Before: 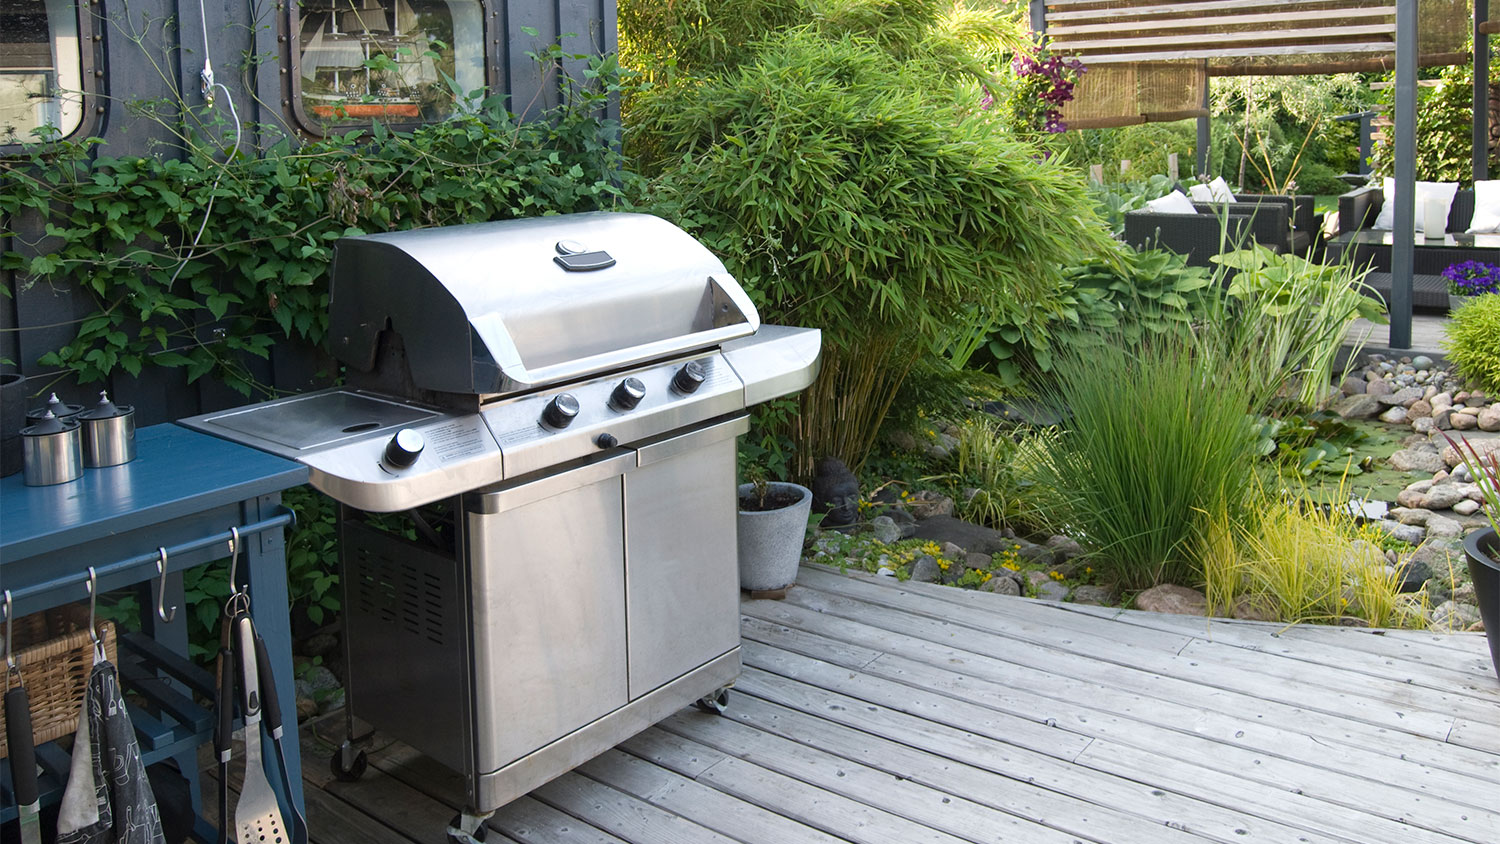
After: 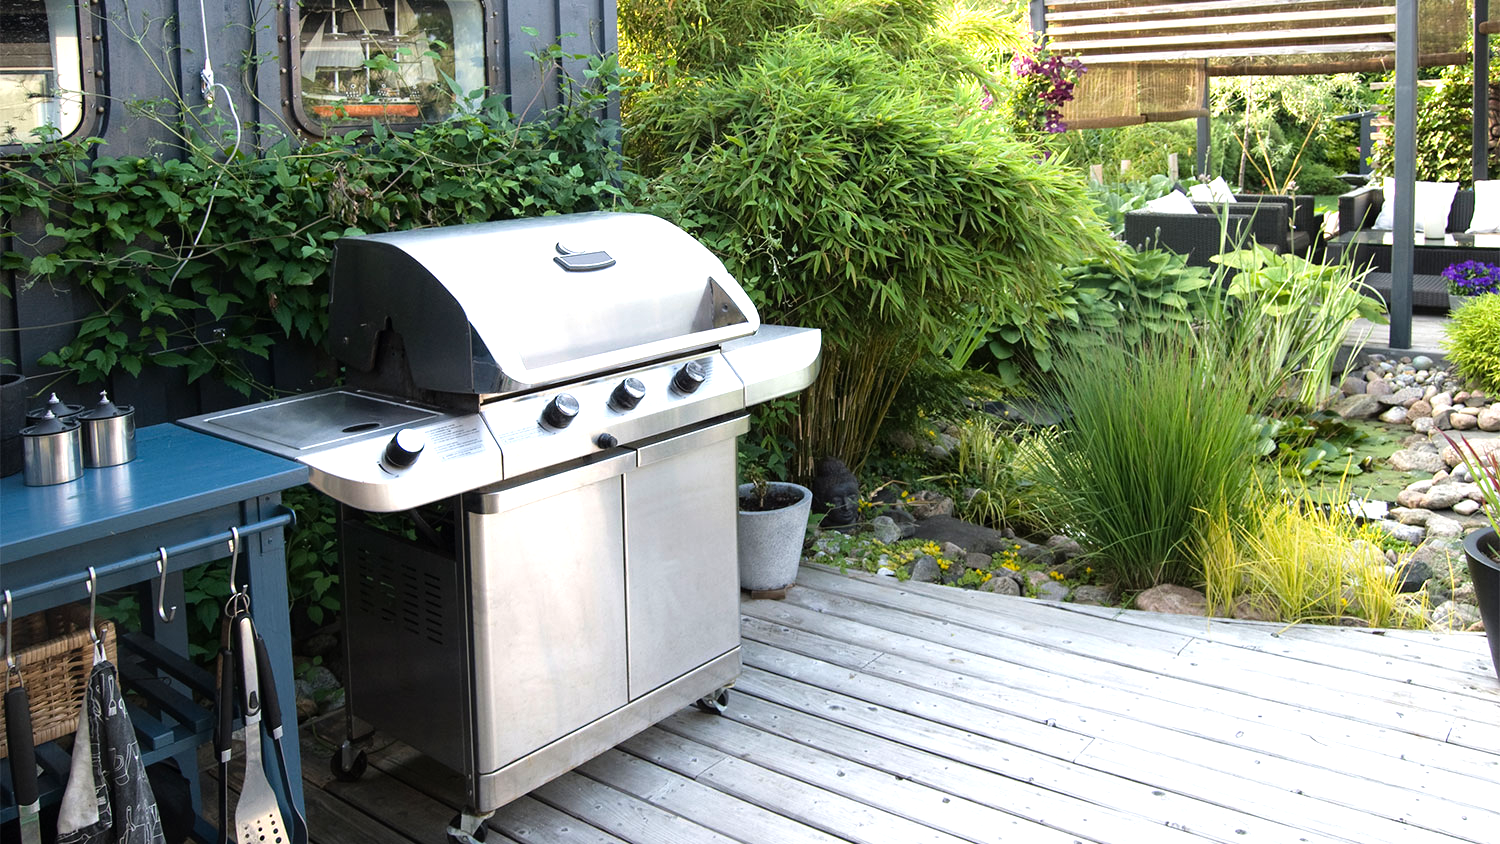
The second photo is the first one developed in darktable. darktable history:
tone equalizer: -8 EV -0.738 EV, -7 EV -0.691 EV, -6 EV -0.596 EV, -5 EV -0.395 EV, -3 EV 0.401 EV, -2 EV 0.6 EV, -1 EV 0.695 EV, +0 EV 0.774 EV, mask exposure compensation -0.496 EV
